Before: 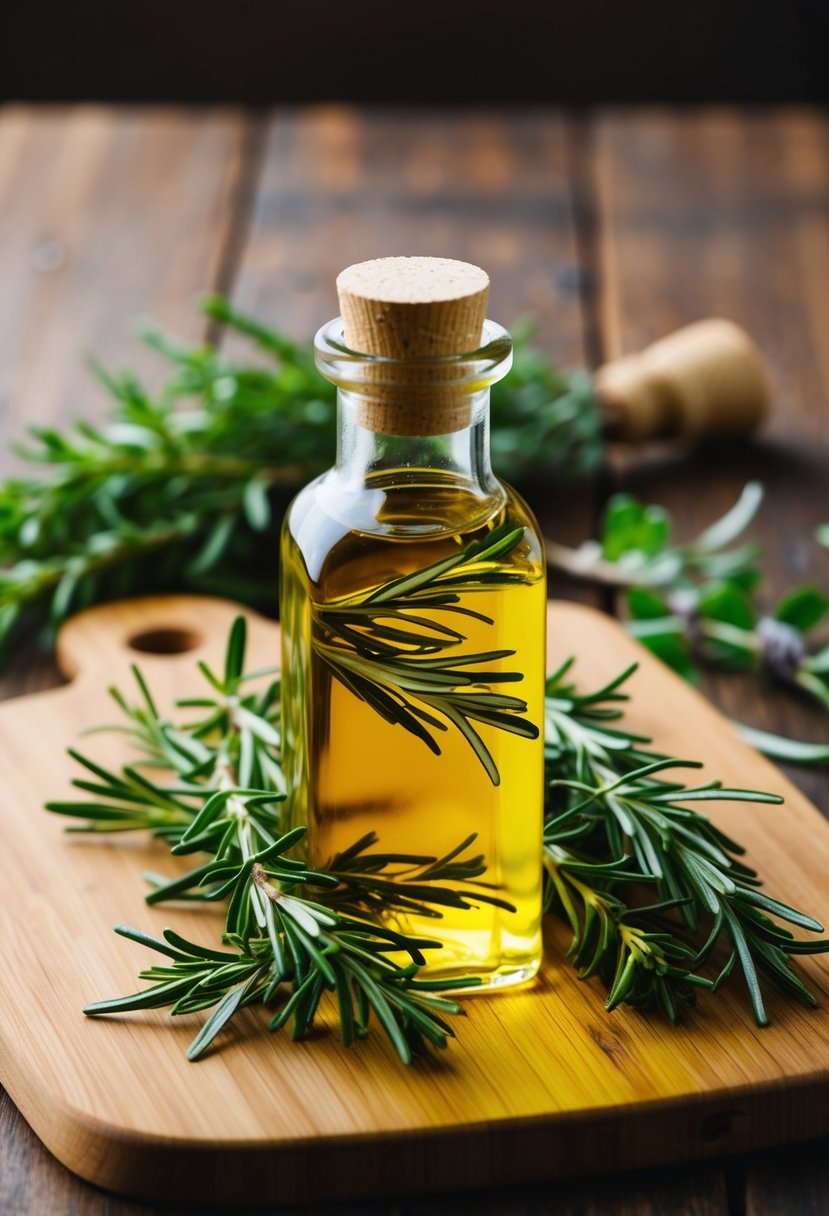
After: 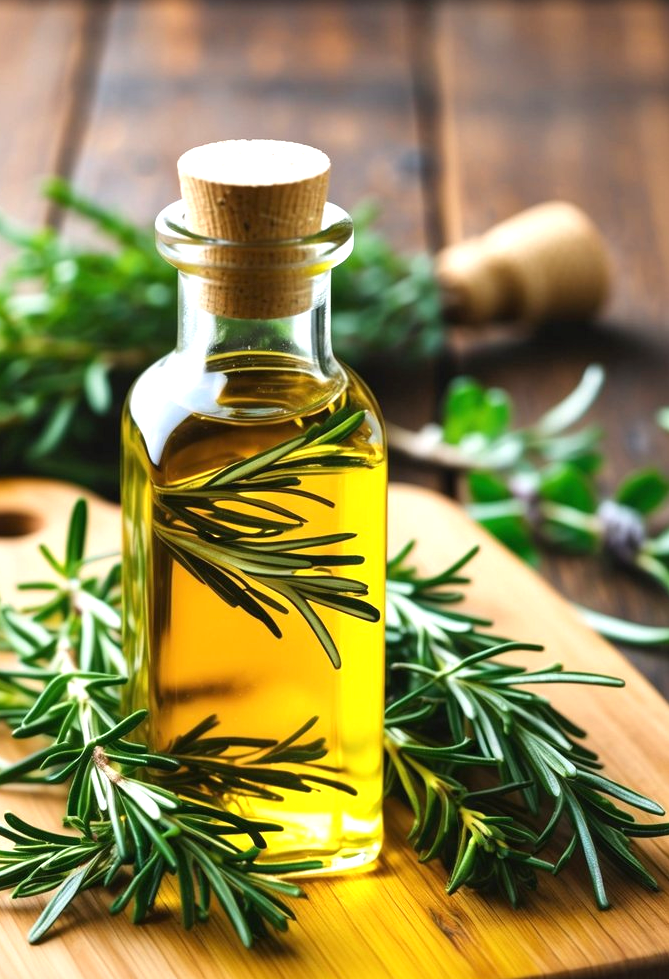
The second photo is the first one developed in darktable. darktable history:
crop: left 19.182%, top 9.704%, right 0%, bottom 9.775%
exposure: black level correction 0, exposure 0.692 EV, compensate exposure bias true, compensate highlight preservation false
